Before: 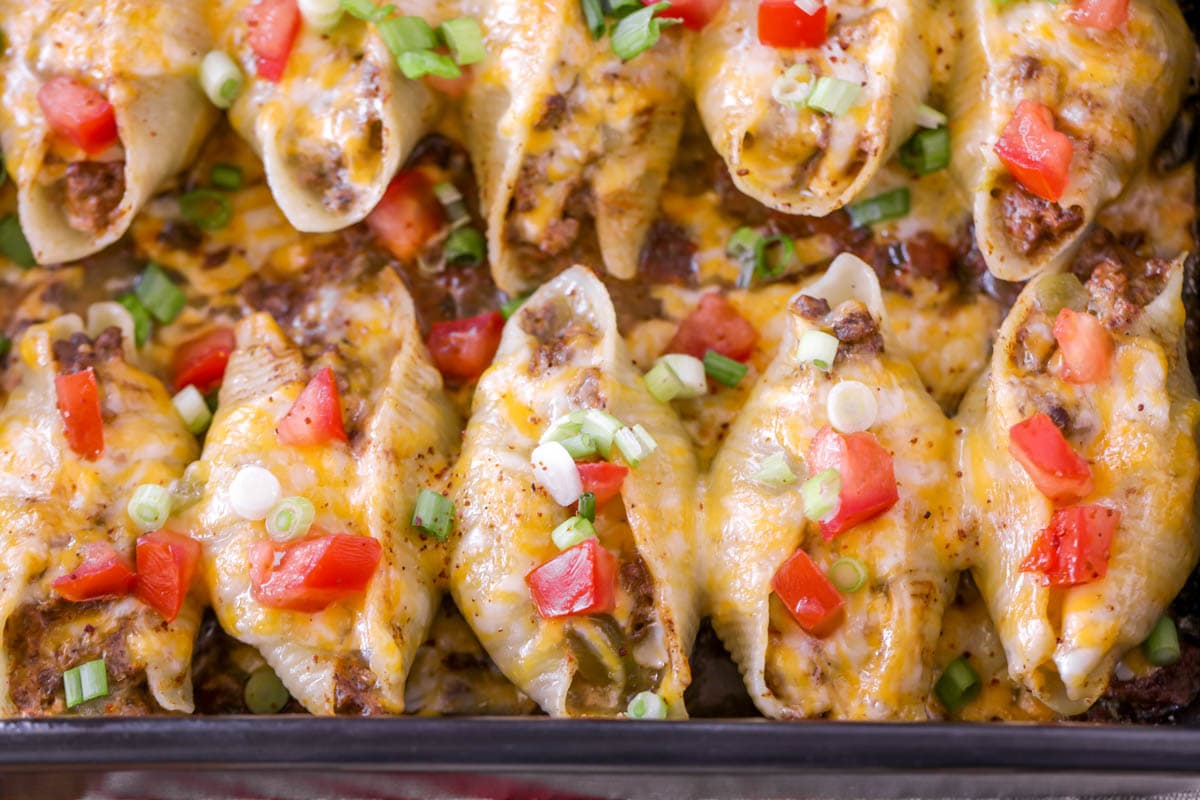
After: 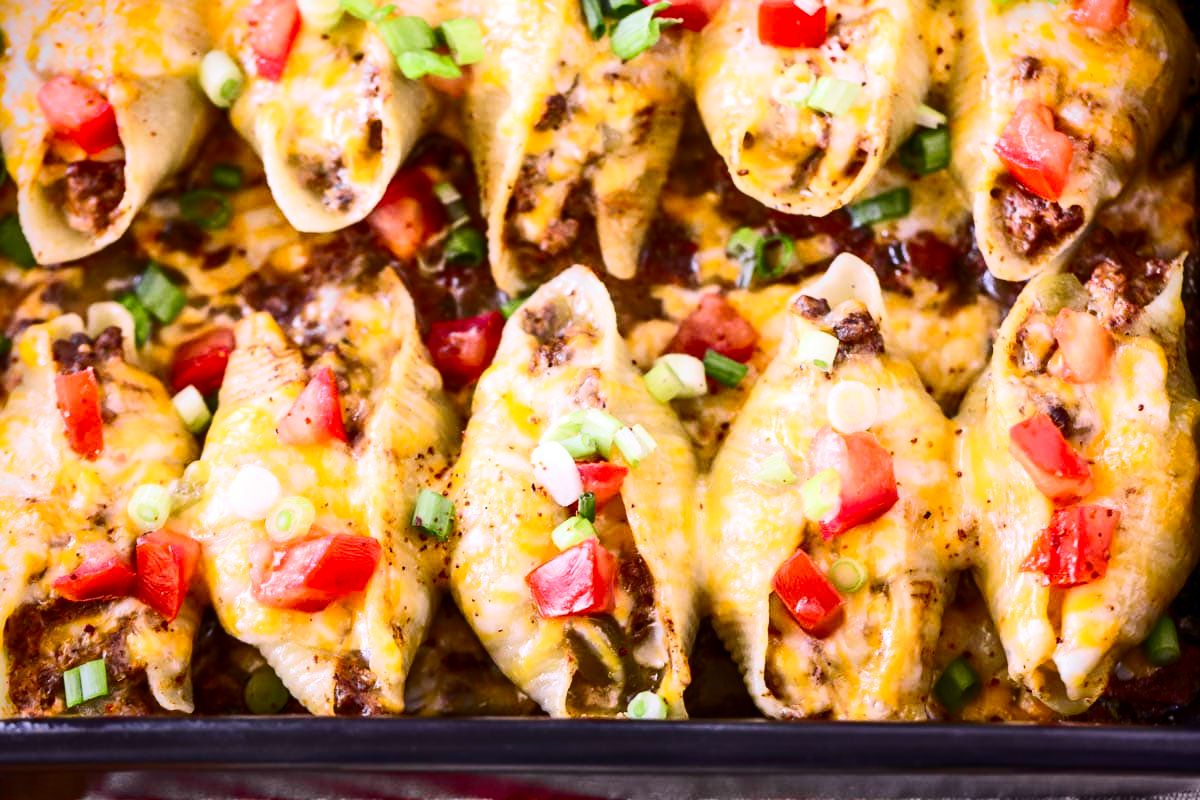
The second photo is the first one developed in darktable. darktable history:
vignetting: fall-off start 88.47%, fall-off radius 43.25%, saturation 0.373, width/height ratio 1.162
contrast brightness saturation: contrast 0.404, brightness 0.051, saturation 0.26
